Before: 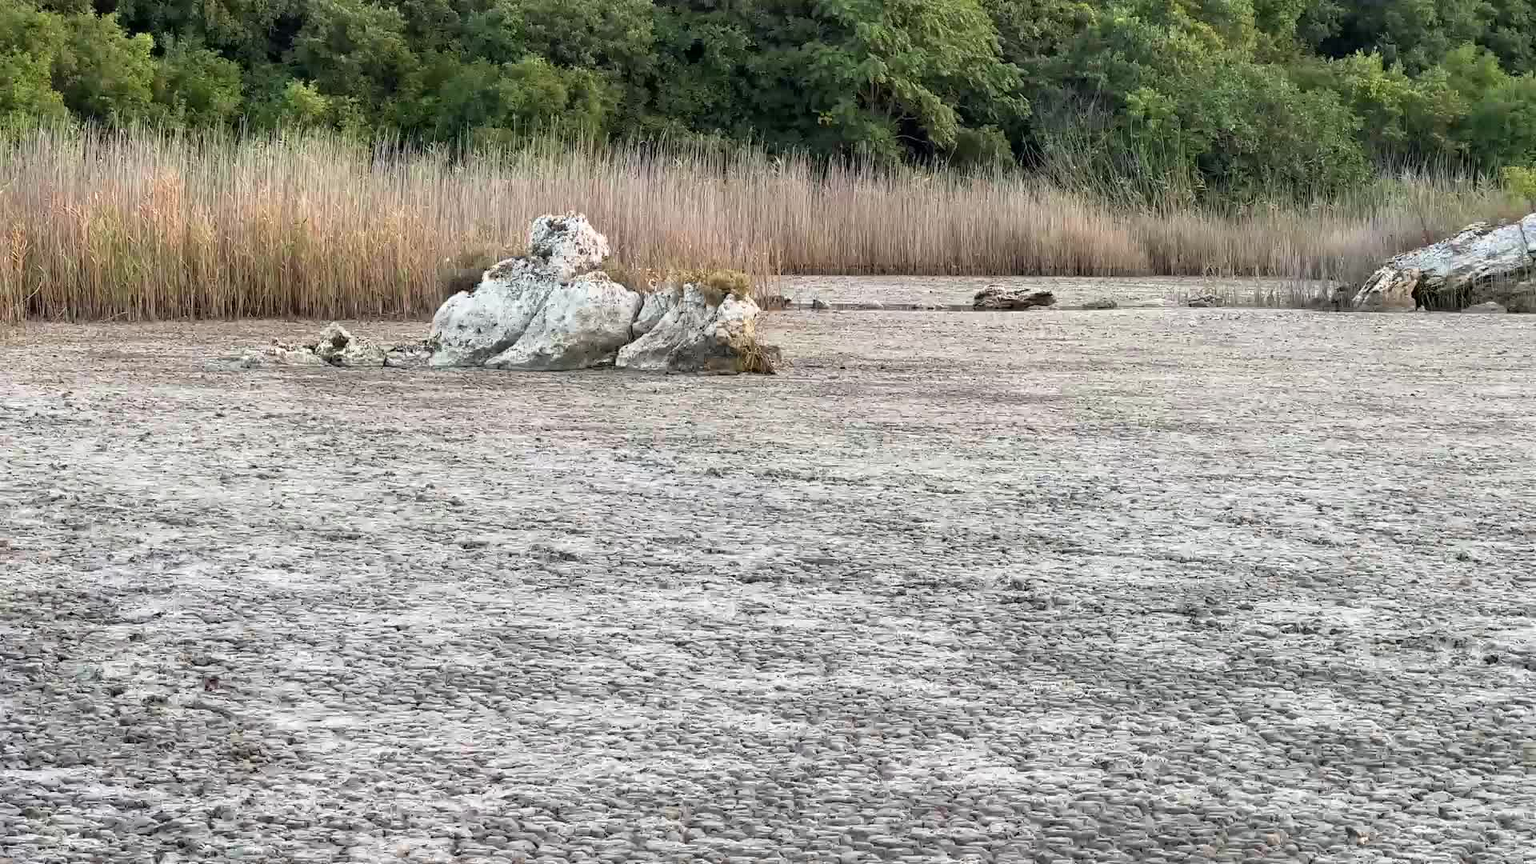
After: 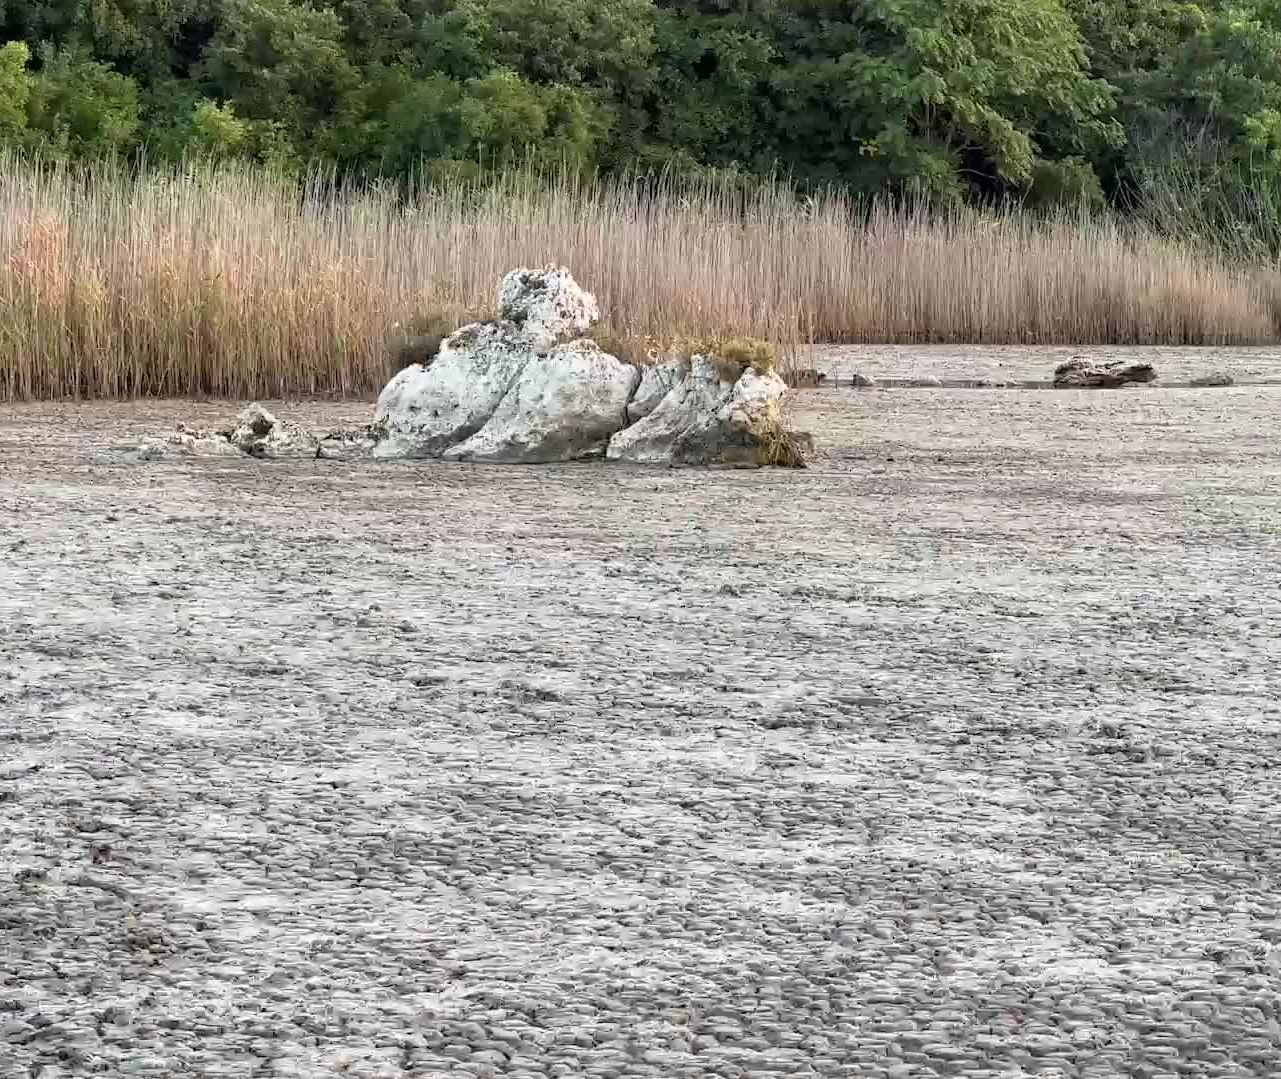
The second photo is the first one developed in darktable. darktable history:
crop and rotate: left 8.541%, right 24.717%
